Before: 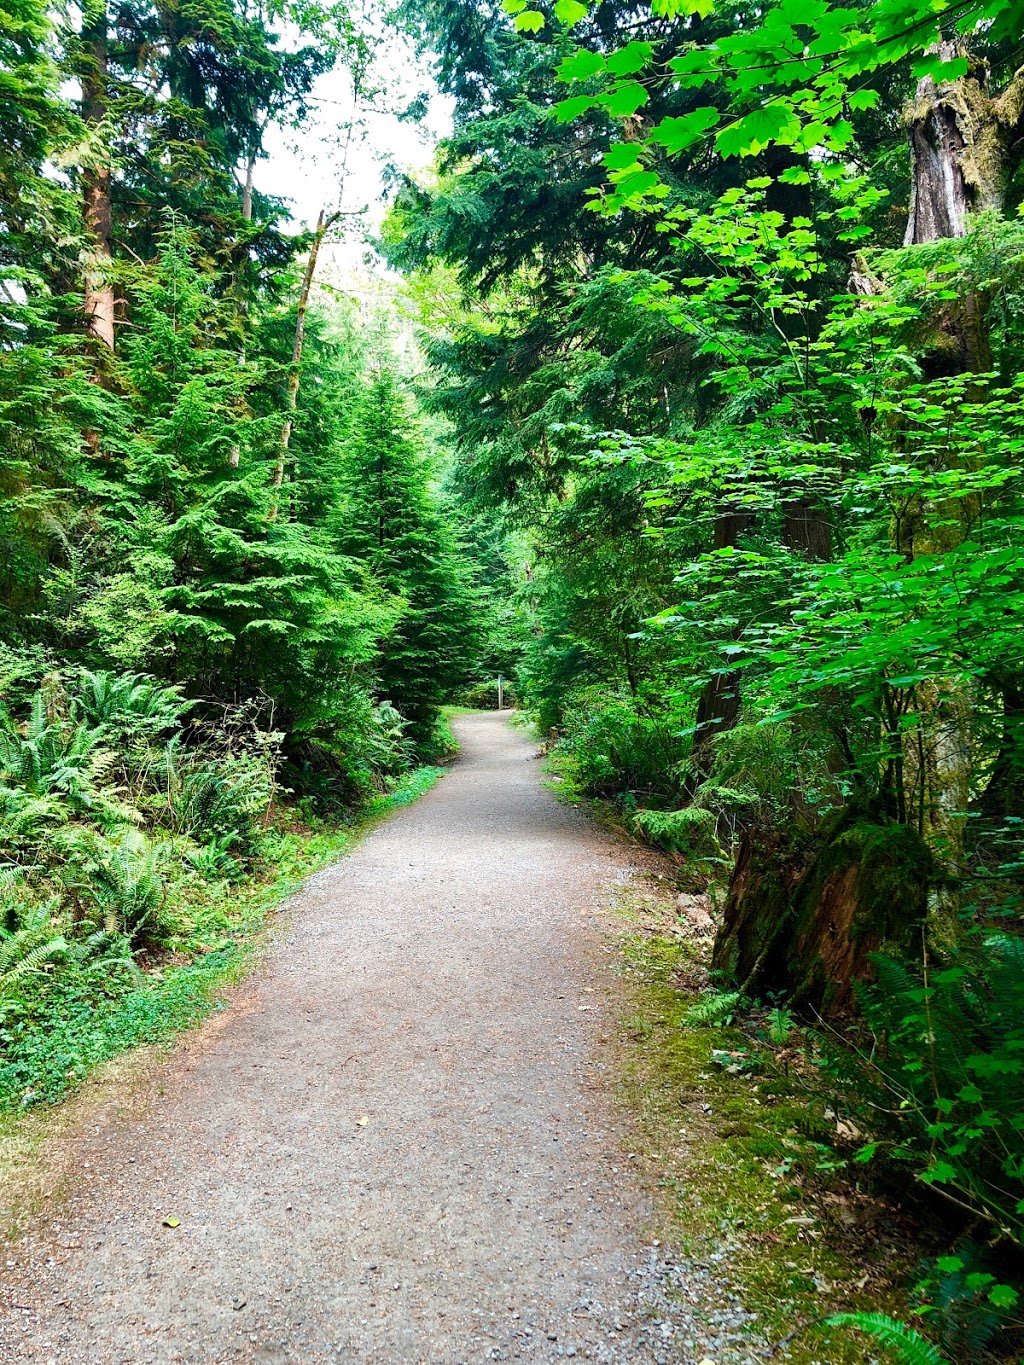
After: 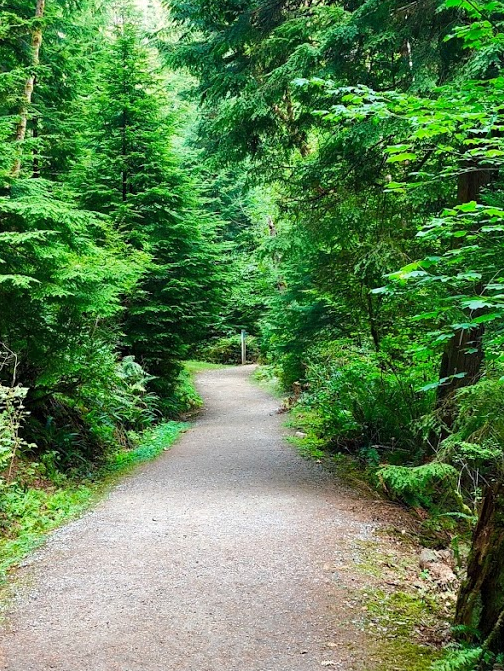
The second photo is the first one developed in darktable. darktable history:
shadows and highlights: shadows 25.67, highlights -23.47
crop: left 25.14%, top 25.329%, right 25.417%, bottom 25.489%
